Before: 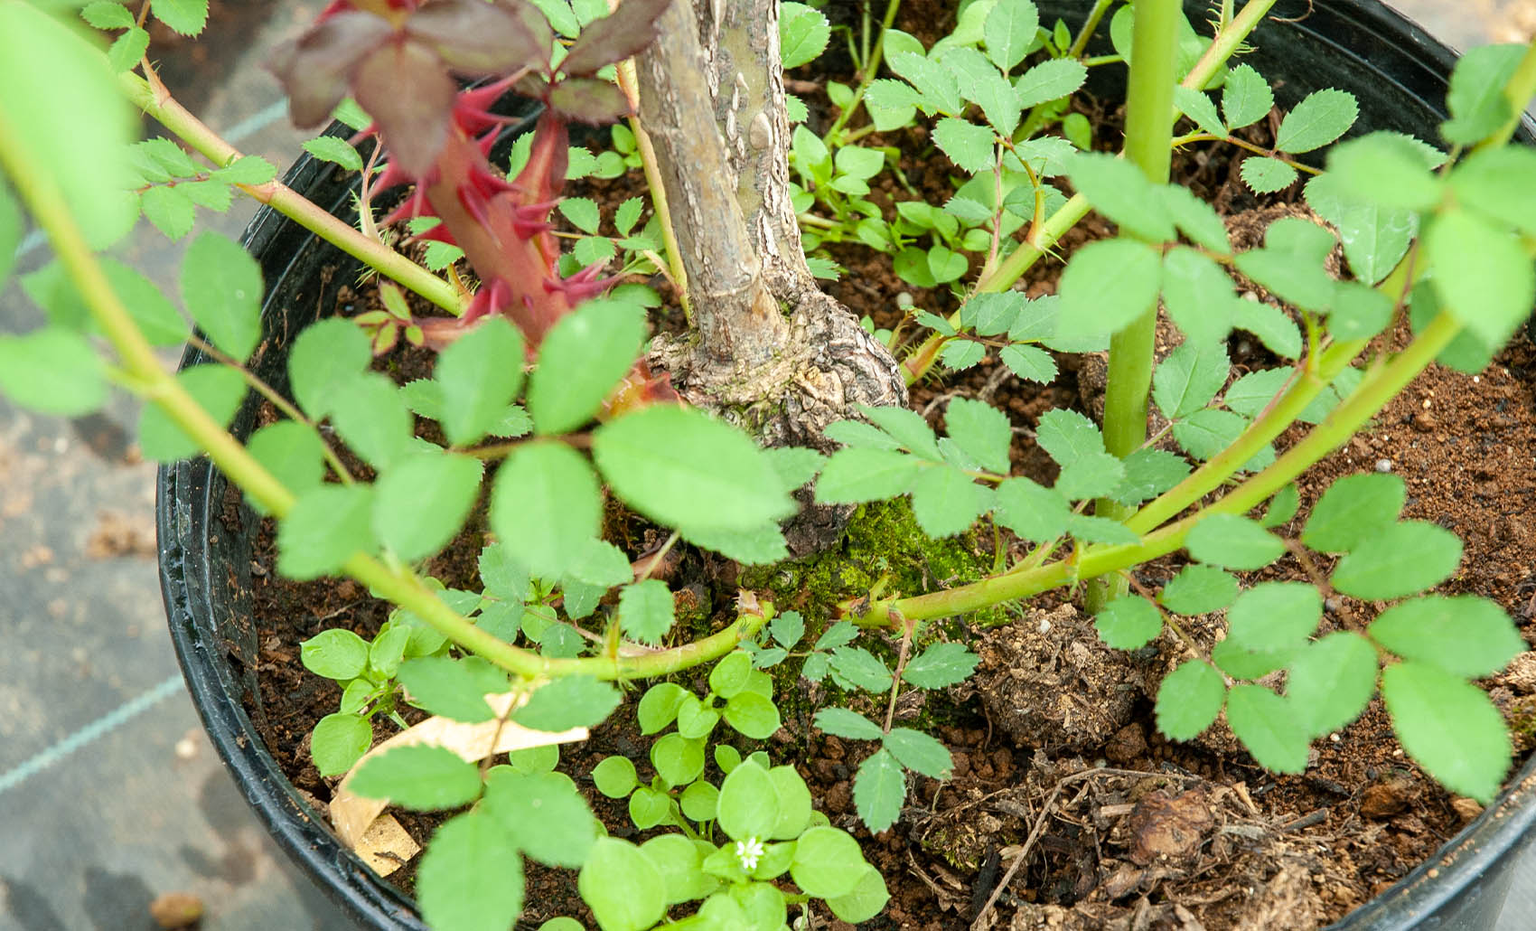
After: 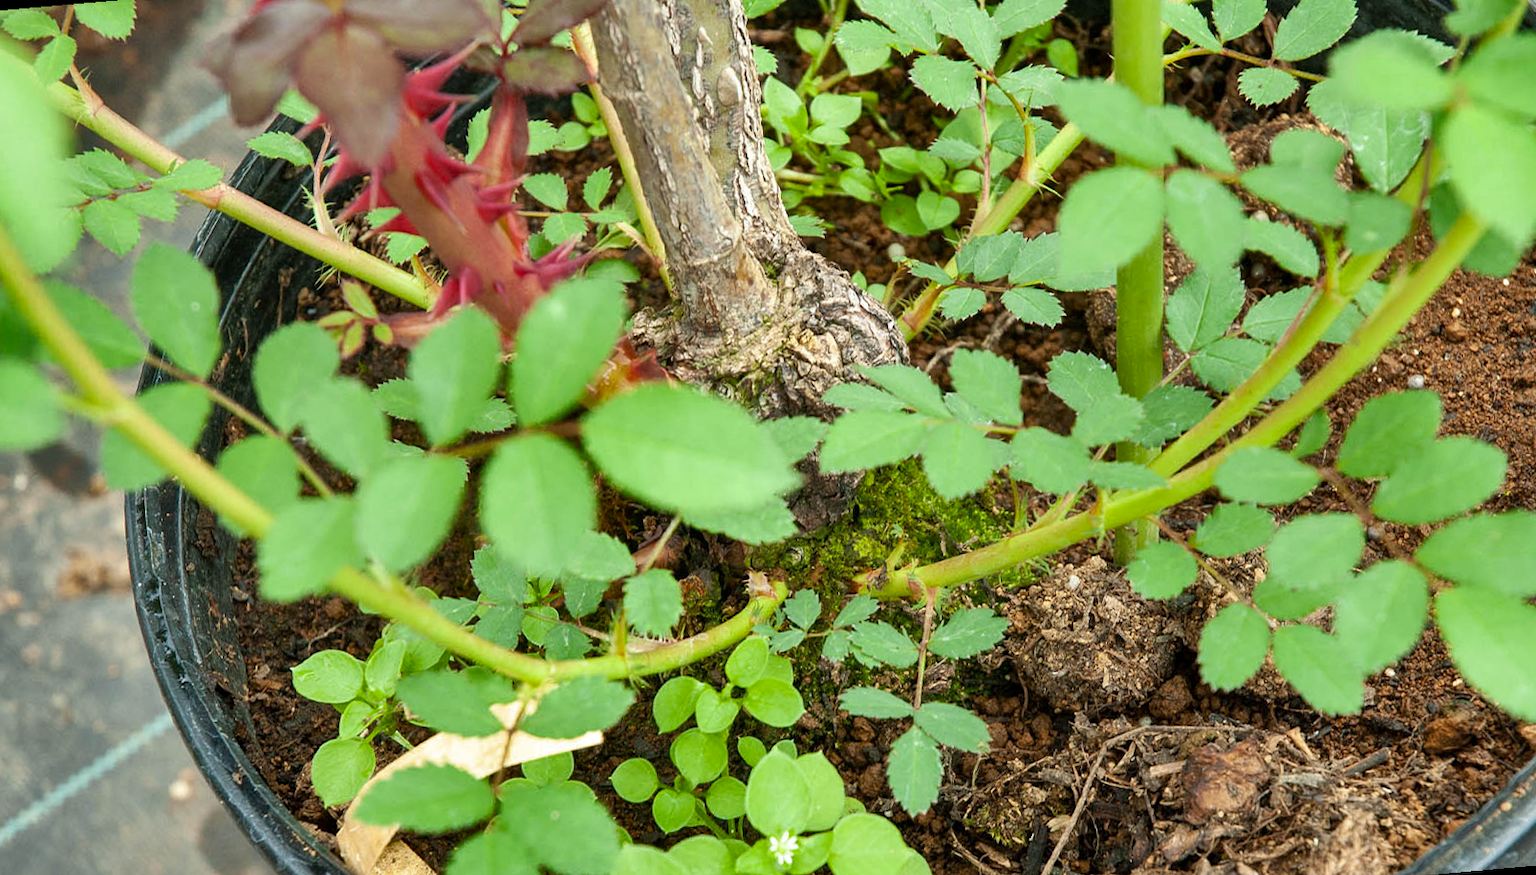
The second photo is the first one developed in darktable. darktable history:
rotate and perspective: rotation -5°, crop left 0.05, crop right 0.952, crop top 0.11, crop bottom 0.89
shadows and highlights: shadows 24.5, highlights -78.15, soften with gaussian
